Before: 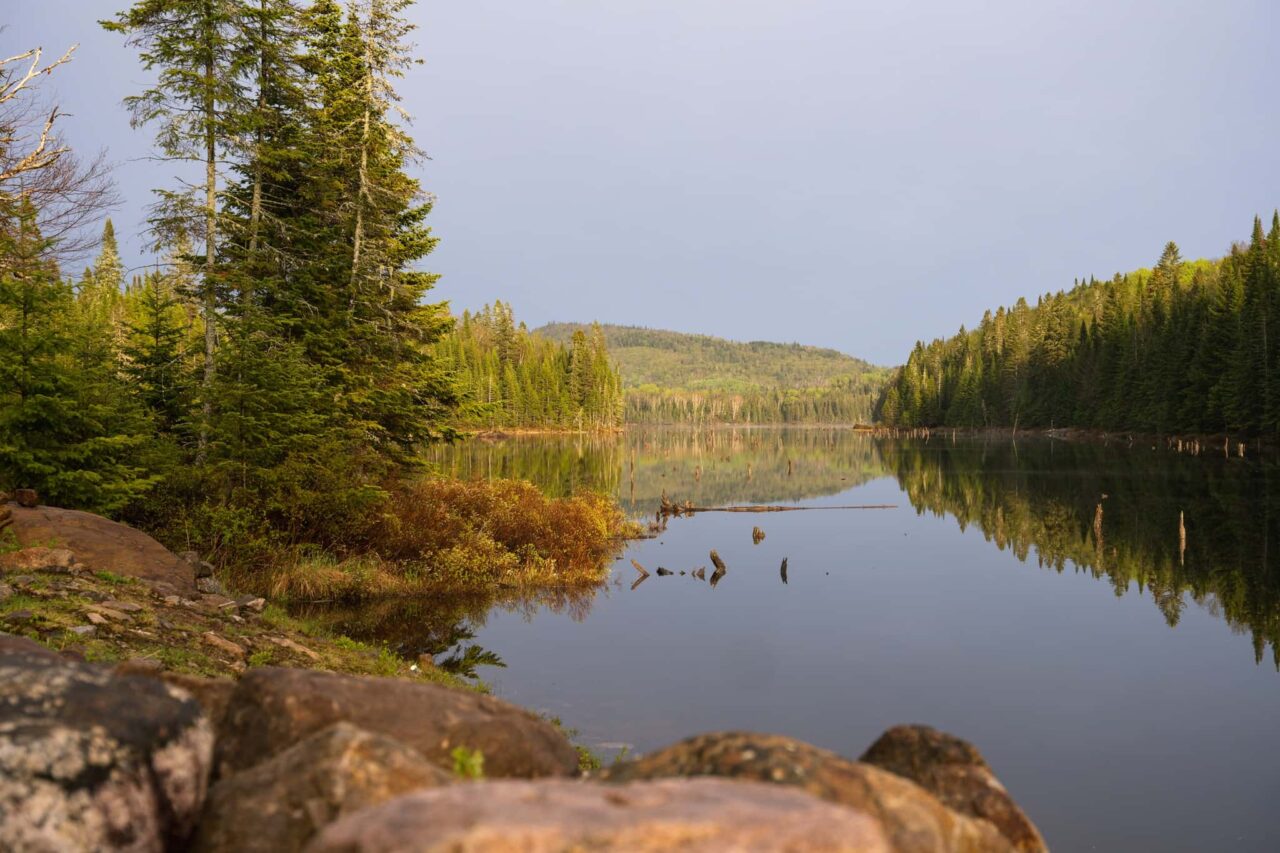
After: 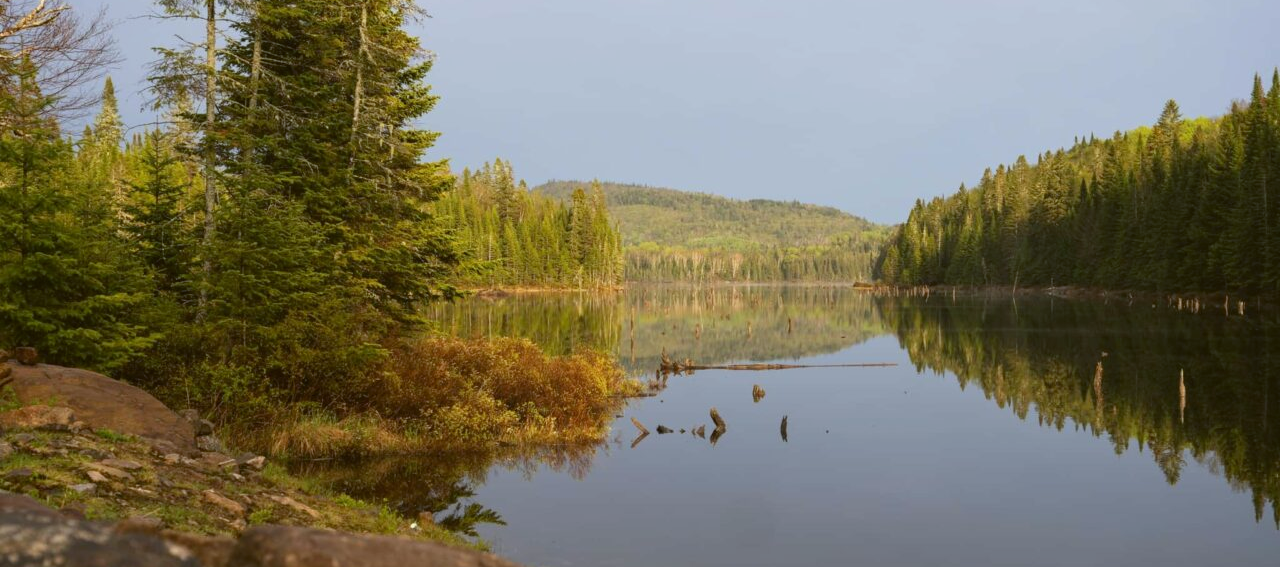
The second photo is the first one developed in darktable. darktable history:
color balance: lift [1.004, 1.002, 1.002, 0.998], gamma [1, 1.007, 1.002, 0.993], gain [1, 0.977, 1.013, 1.023], contrast -3.64%
crop: top 16.727%, bottom 16.727%
